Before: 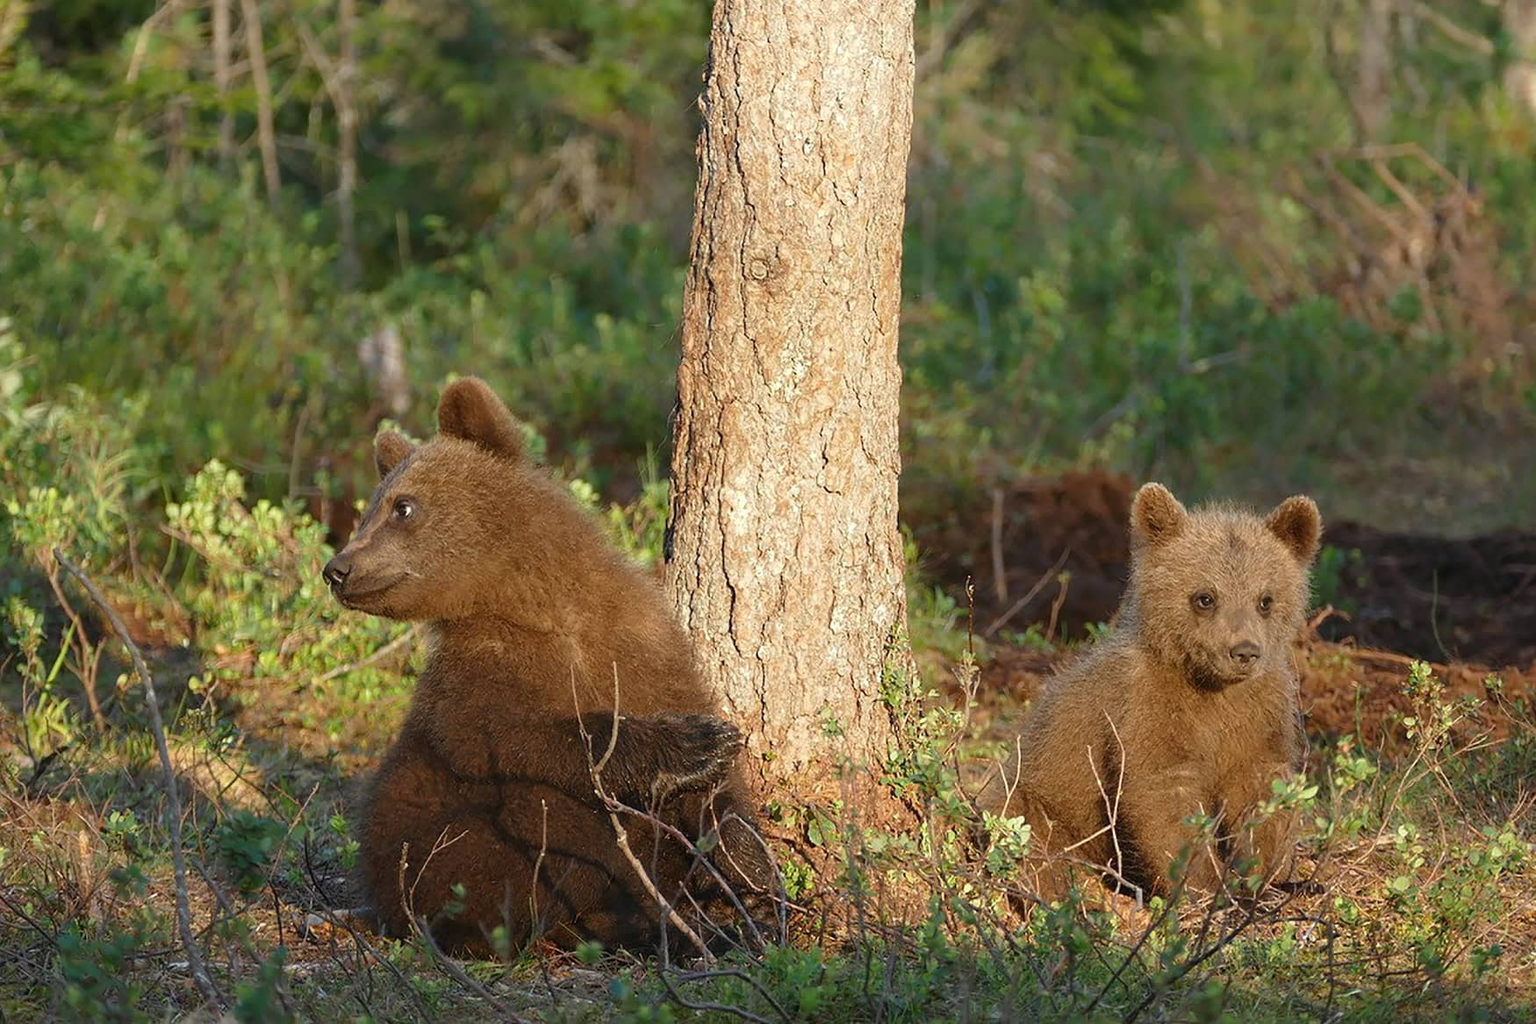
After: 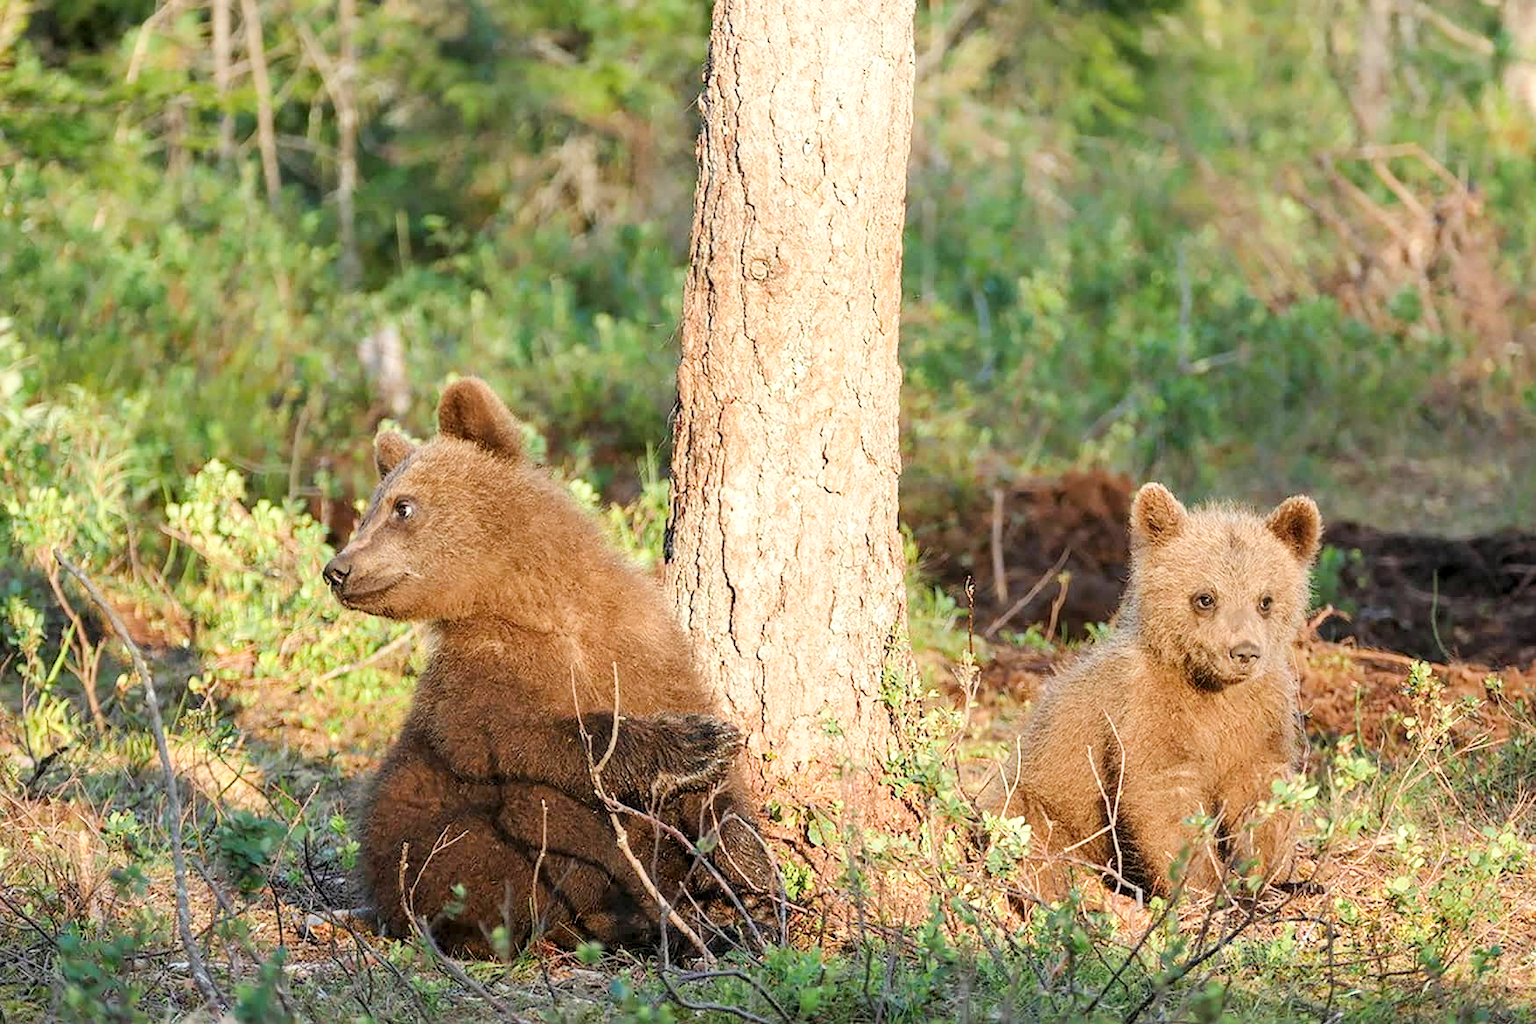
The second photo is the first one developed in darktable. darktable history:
exposure: black level correction 0, exposure 1.45 EV, compensate exposure bias true, compensate highlight preservation false
filmic rgb: black relative exposure -7.65 EV, white relative exposure 4.56 EV, hardness 3.61
tone equalizer: on, module defaults
local contrast: highlights 25%, shadows 75%, midtone range 0.75
